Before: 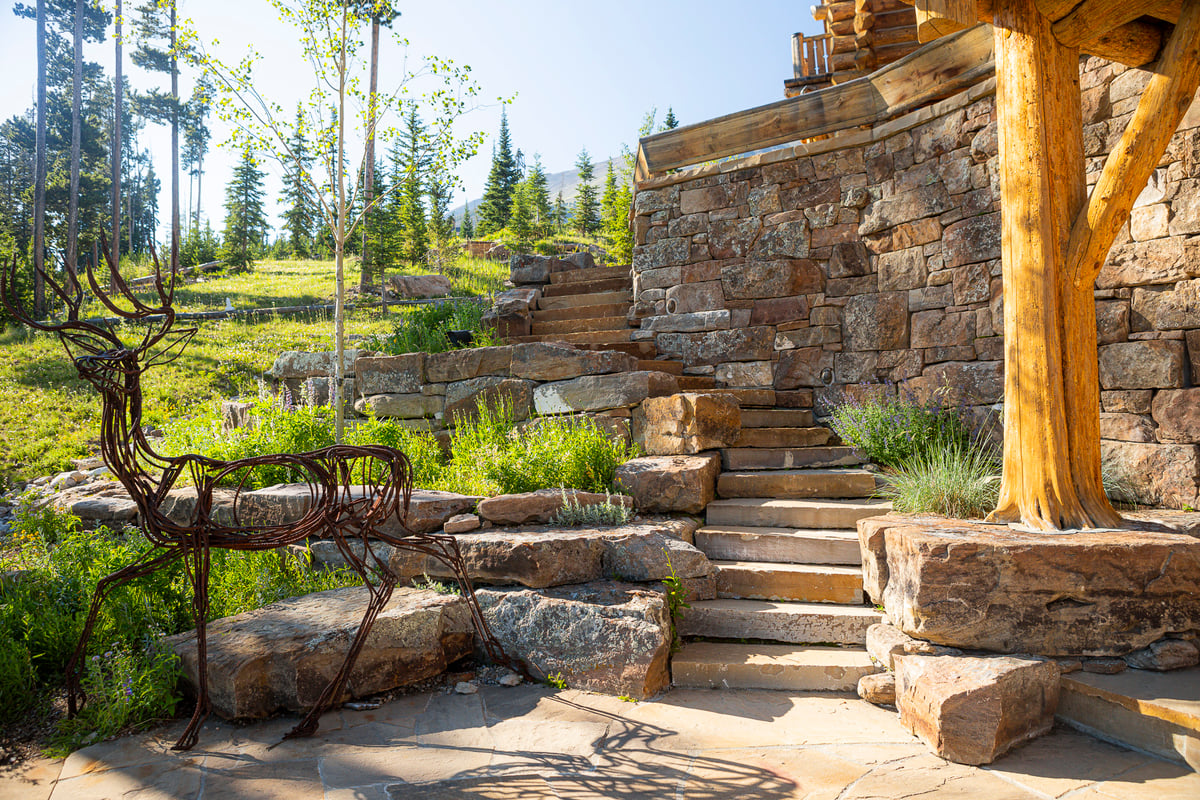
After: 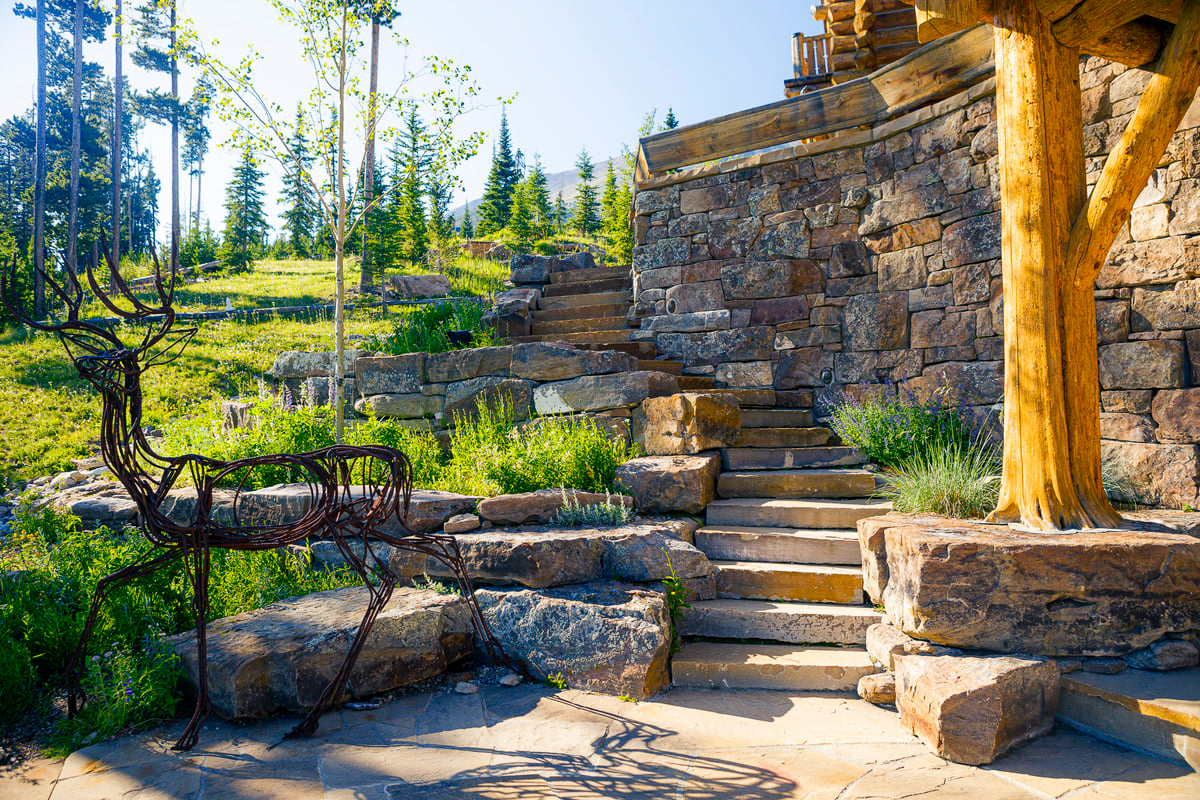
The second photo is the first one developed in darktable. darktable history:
color balance rgb: shadows lift › luminance -40.978%, shadows lift › chroma 14.329%, shadows lift › hue 257.38°, perceptual saturation grading › global saturation 0.051%, perceptual saturation grading › mid-tones 6.345%, perceptual saturation grading › shadows 71.846%
